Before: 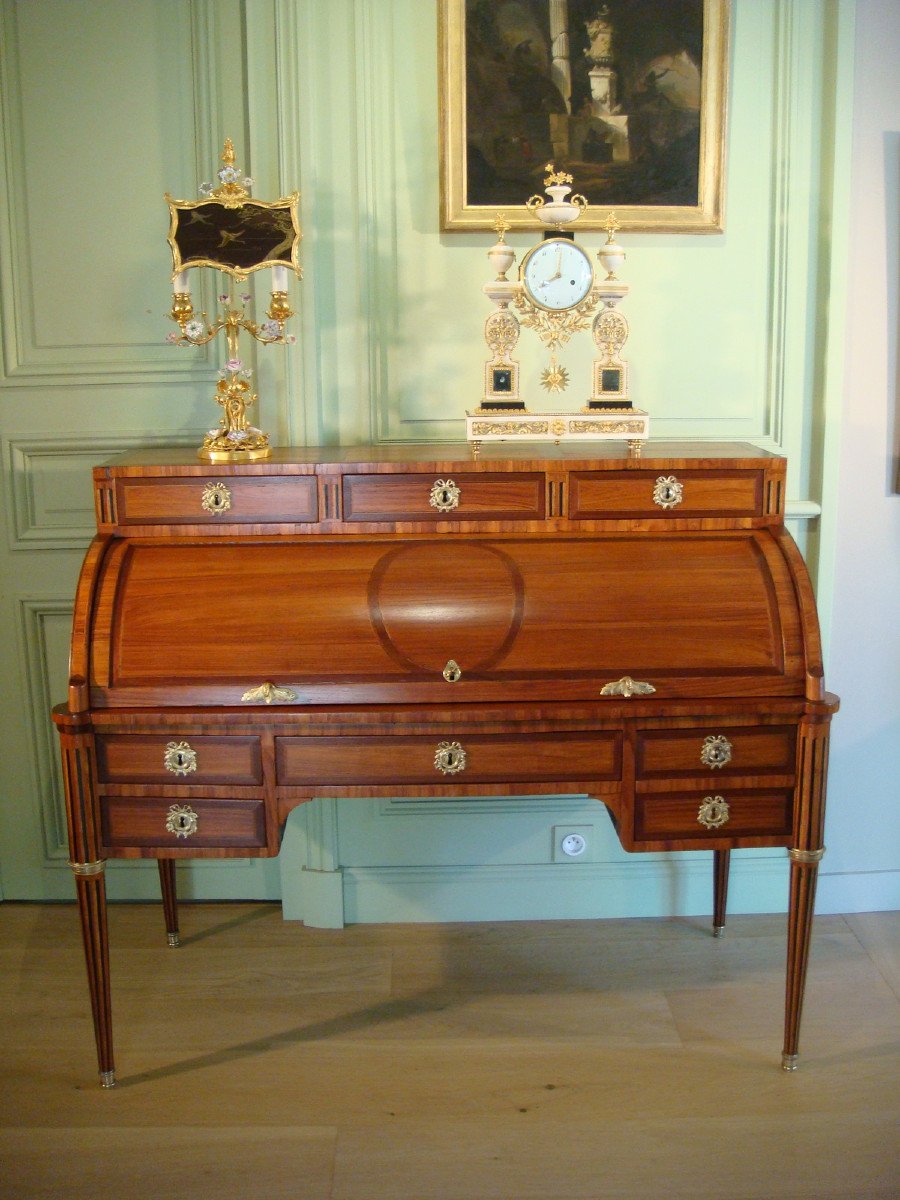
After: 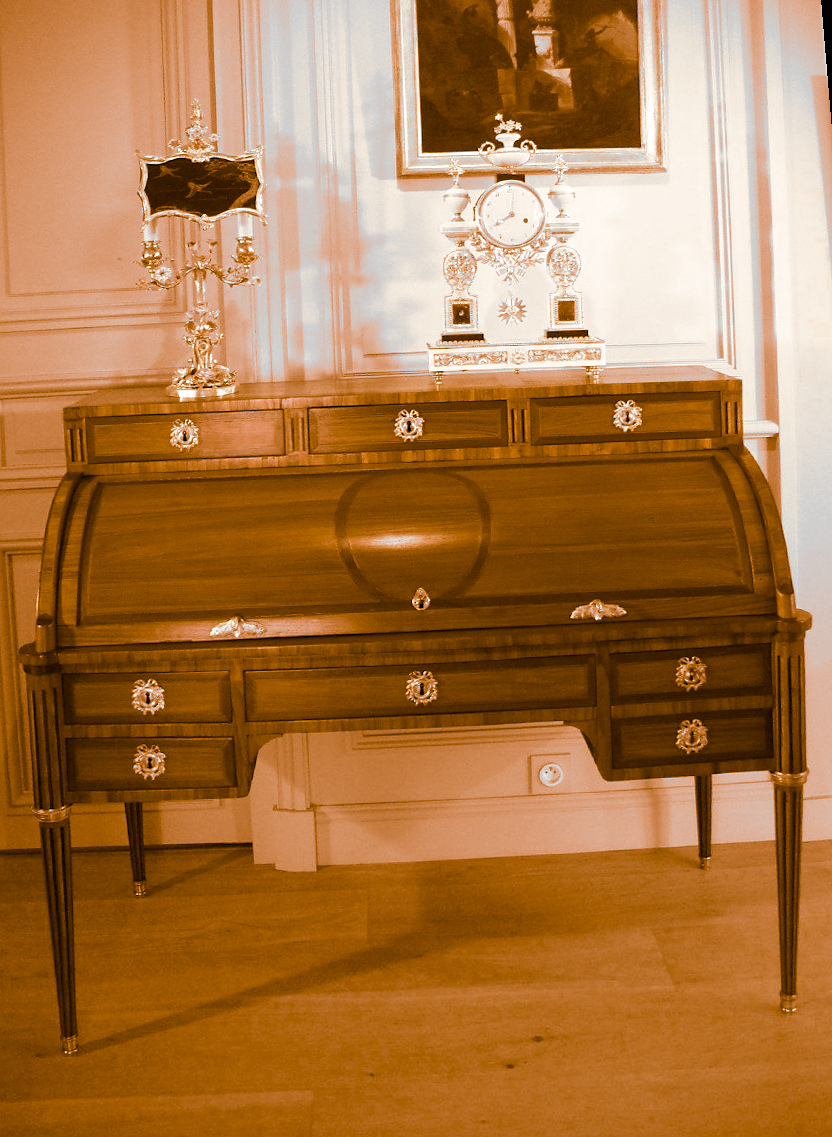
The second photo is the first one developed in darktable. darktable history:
sharpen: radius 1.458, amount 0.398, threshold 1.271
split-toning: shadows › hue 26°, shadows › saturation 0.92, highlights › hue 40°, highlights › saturation 0.92, balance -63, compress 0%
color zones: curves: ch0 [(0, 0.497) (0.096, 0.361) (0.221, 0.538) (0.429, 0.5) (0.571, 0.5) (0.714, 0.5) (0.857, 0.5) (1, 0.497)]; ch1 [(0, 0.5) (0.143, 0.5) (0.257, -0.002) (0.429, 0.04) (0.571, -0.001) (0.714, -0.015) (0.857, 0.024) (1, 0.5)]
rotate and perspective: rotation -1.68°, lens shift (vertical) -0.146, crop left 0.049, crop right 0.912, crop top 0.032, crop bottom 0.96
